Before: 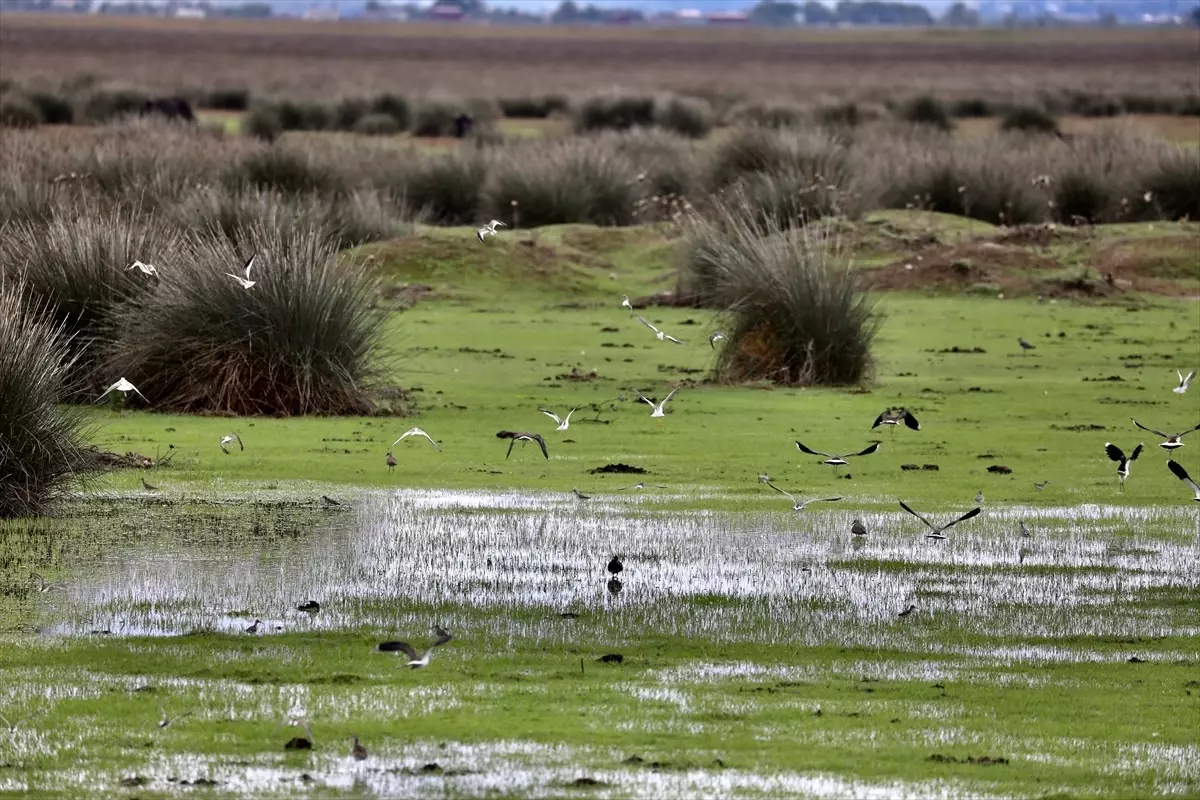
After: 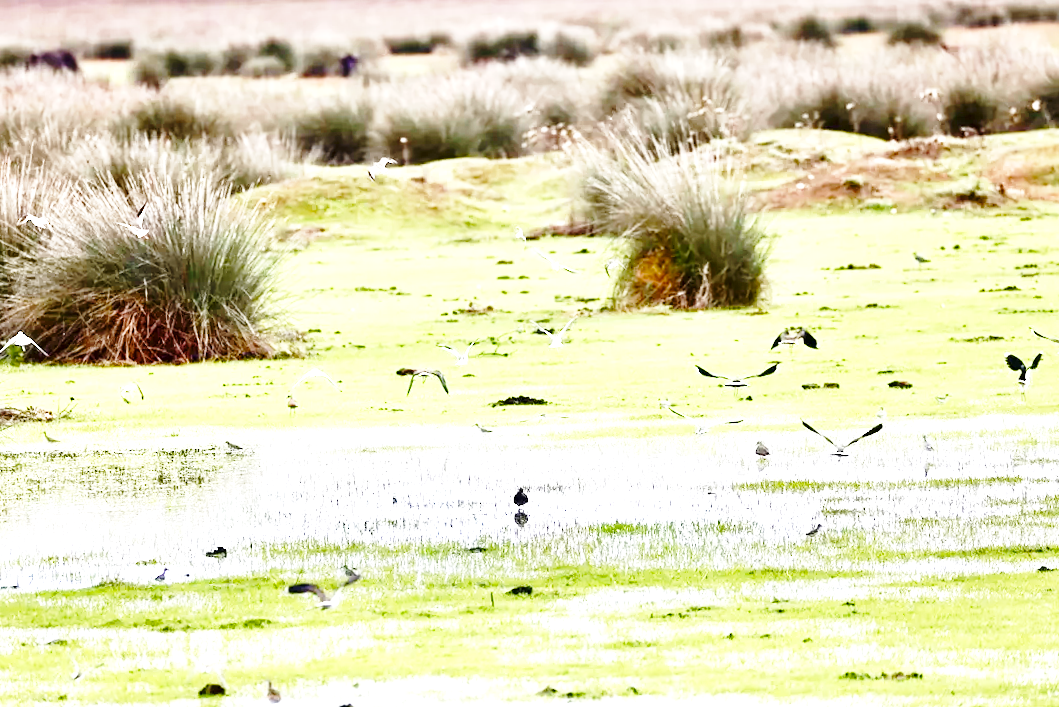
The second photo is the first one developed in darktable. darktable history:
crop and rotate: angle 2.57°, left 5.839%, top 5.692%
color balance rgb: perceptual saturation grading › global saturation 20%, perceptual saturation grading › highlights -25.064%, perceptual saturation grading › shadows 50.221%
base curve: curves: ch0 [(0, 0) (0.028, 0.03) (0.121, 0.232) (0.46, 0.748) (0.859, 0.968) (1, 1)], preserve colors none
exposure: black level correction 0, exposure 2.001 EV, compensate highlight preservation false
